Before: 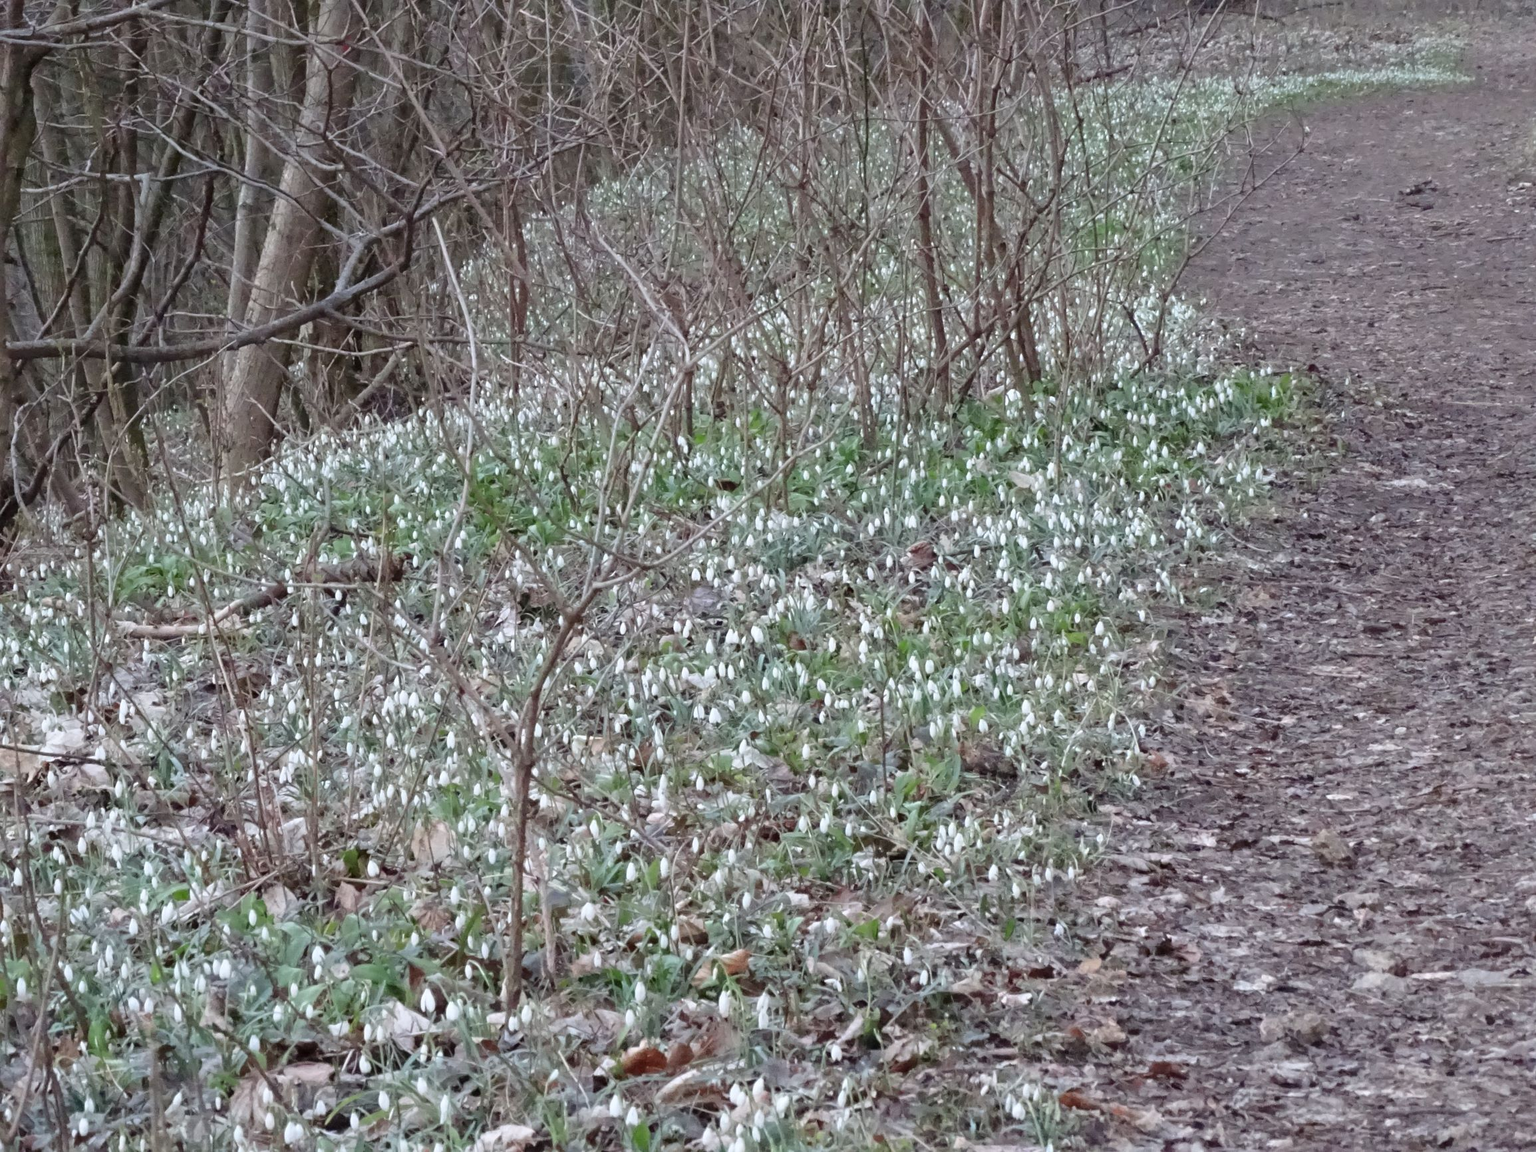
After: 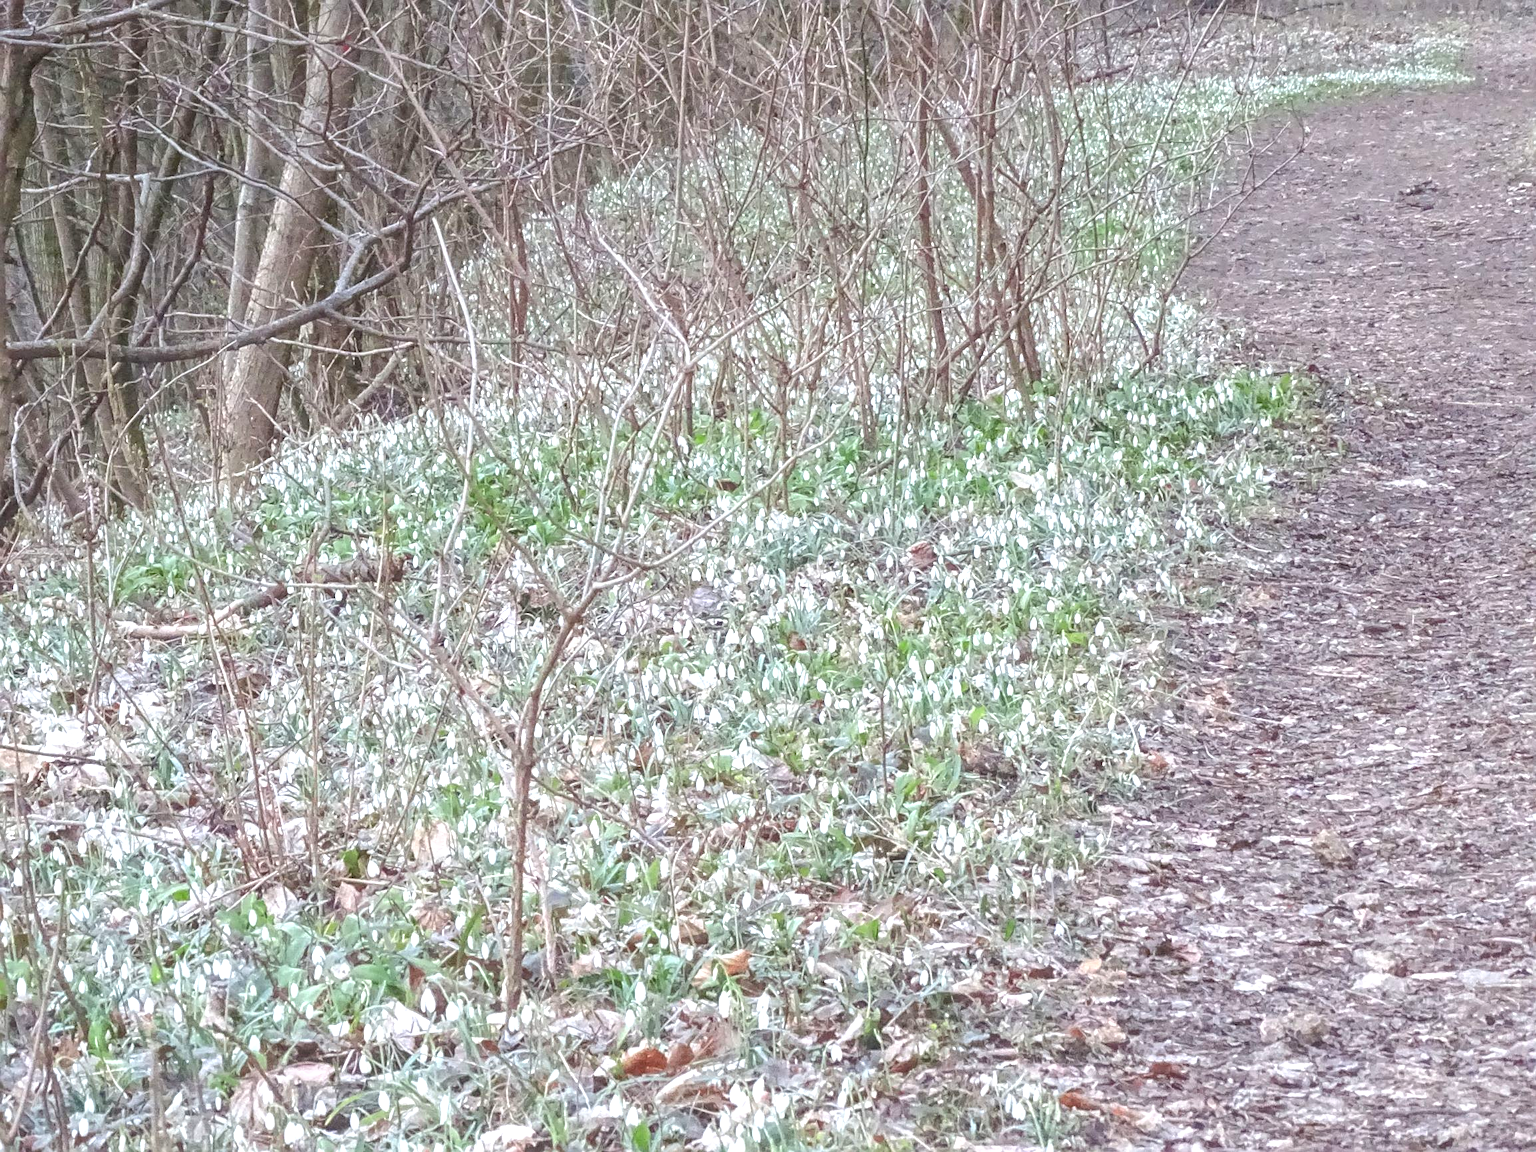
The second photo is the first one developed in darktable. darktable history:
exposure: exposure 0.951 EV, compensate highlight preservation false
local contrast: highlights 71%, shadows 16%, midtone range 0.198
sharpen: on, module defaults
